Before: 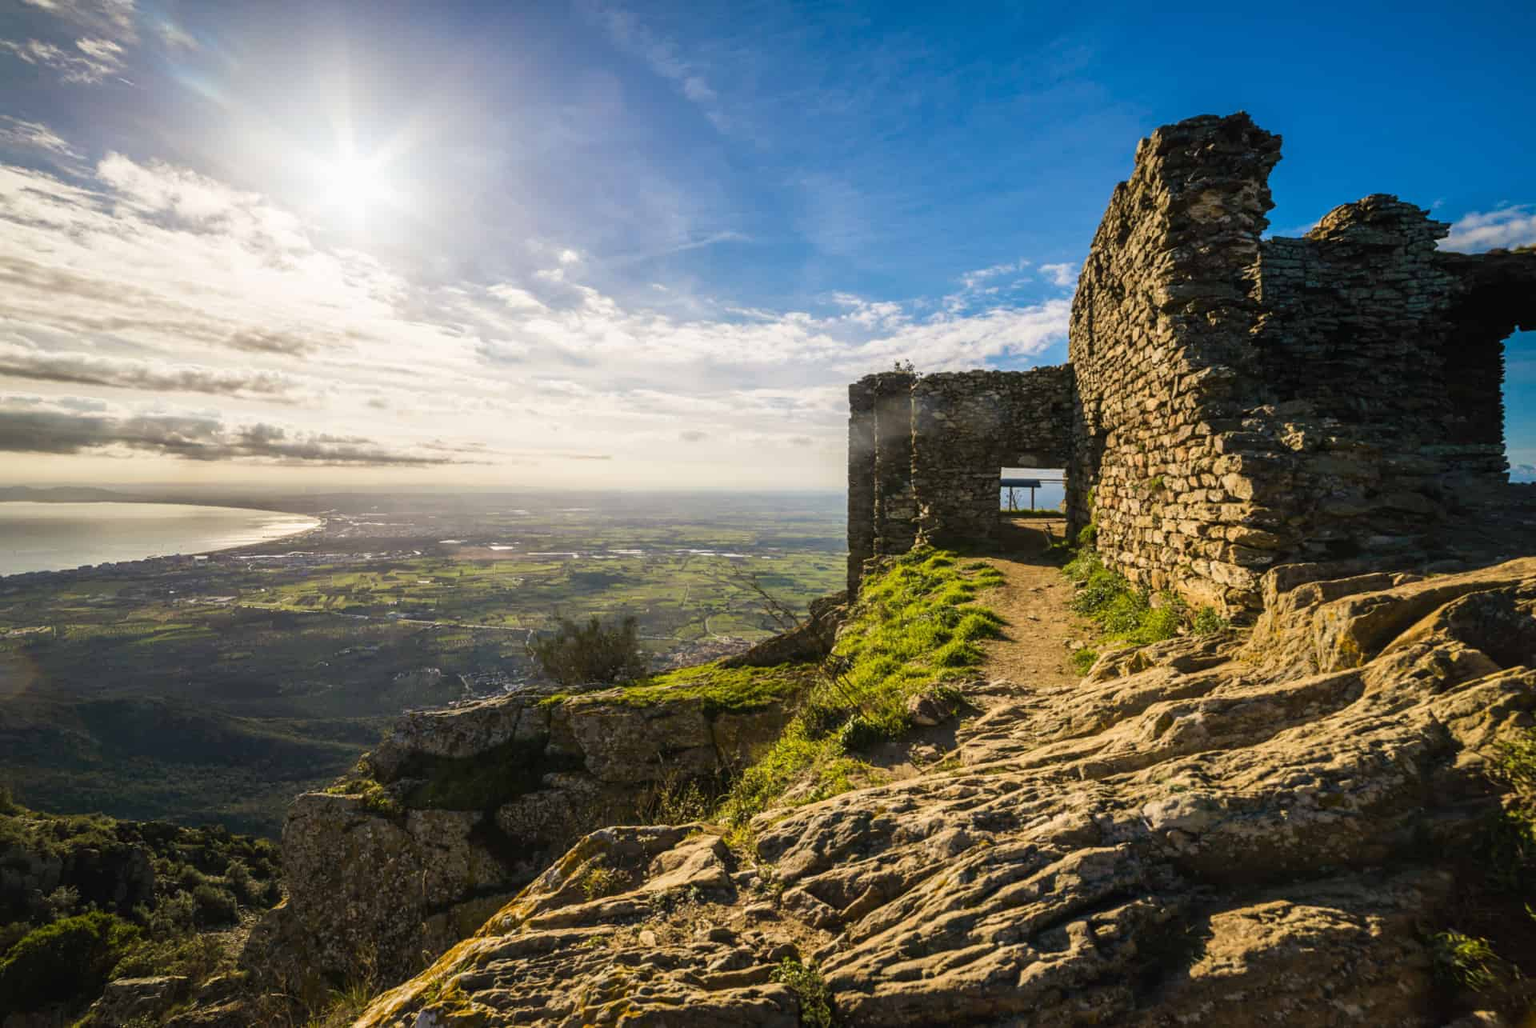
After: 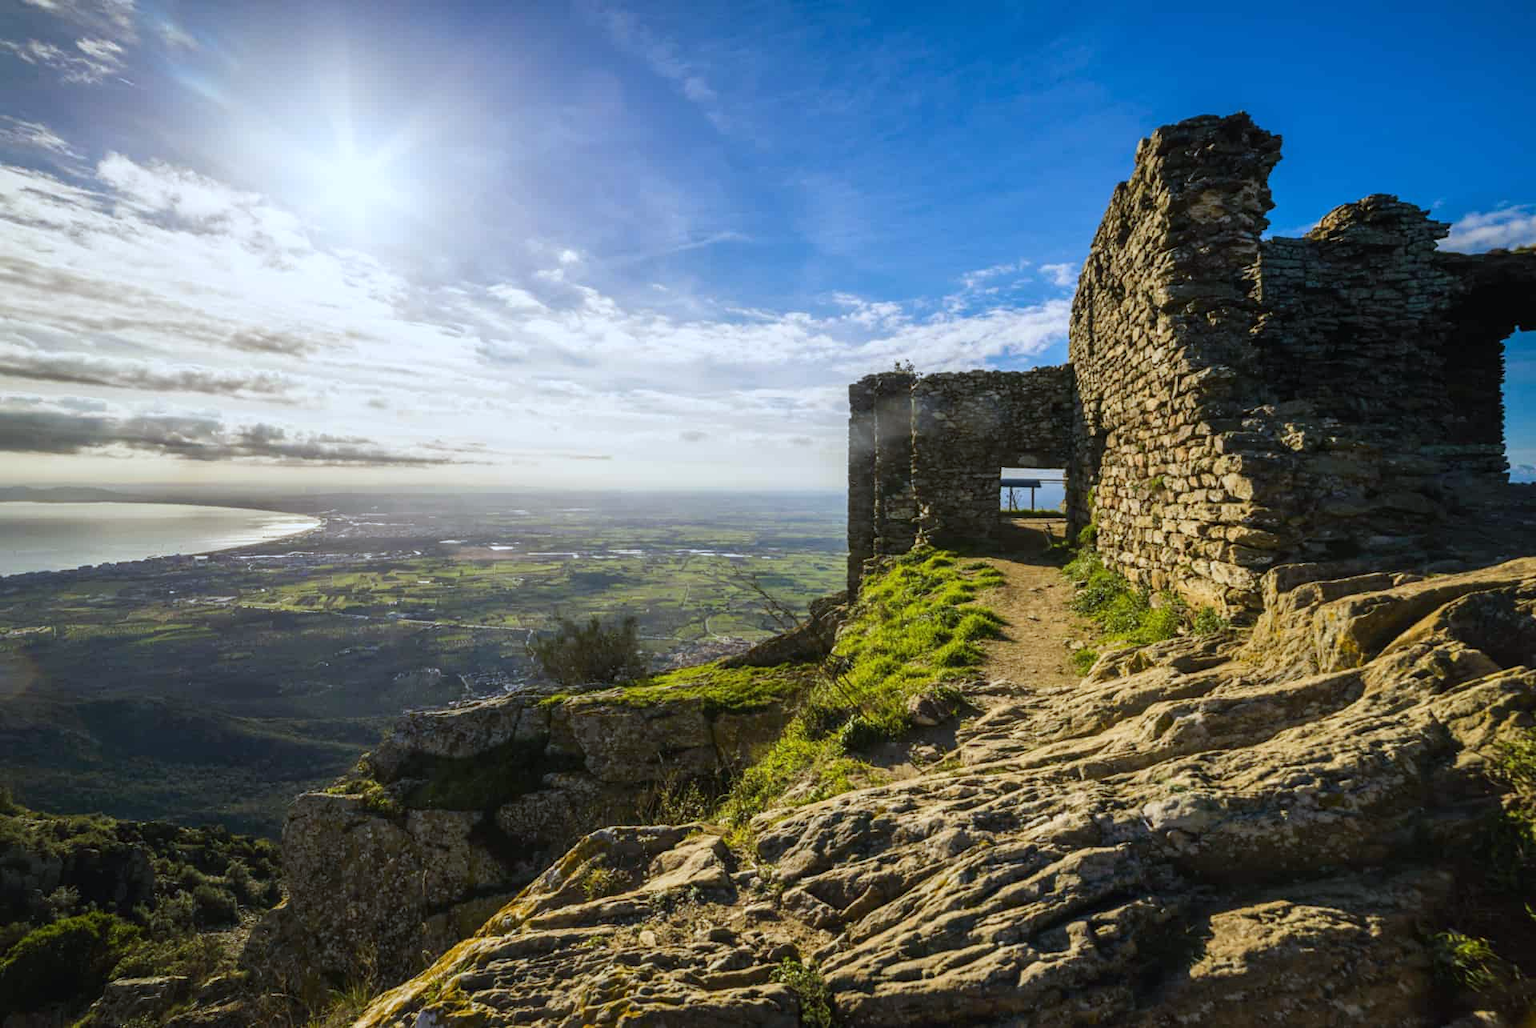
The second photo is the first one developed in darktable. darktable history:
white balance: red 0.924, blue 1.095
